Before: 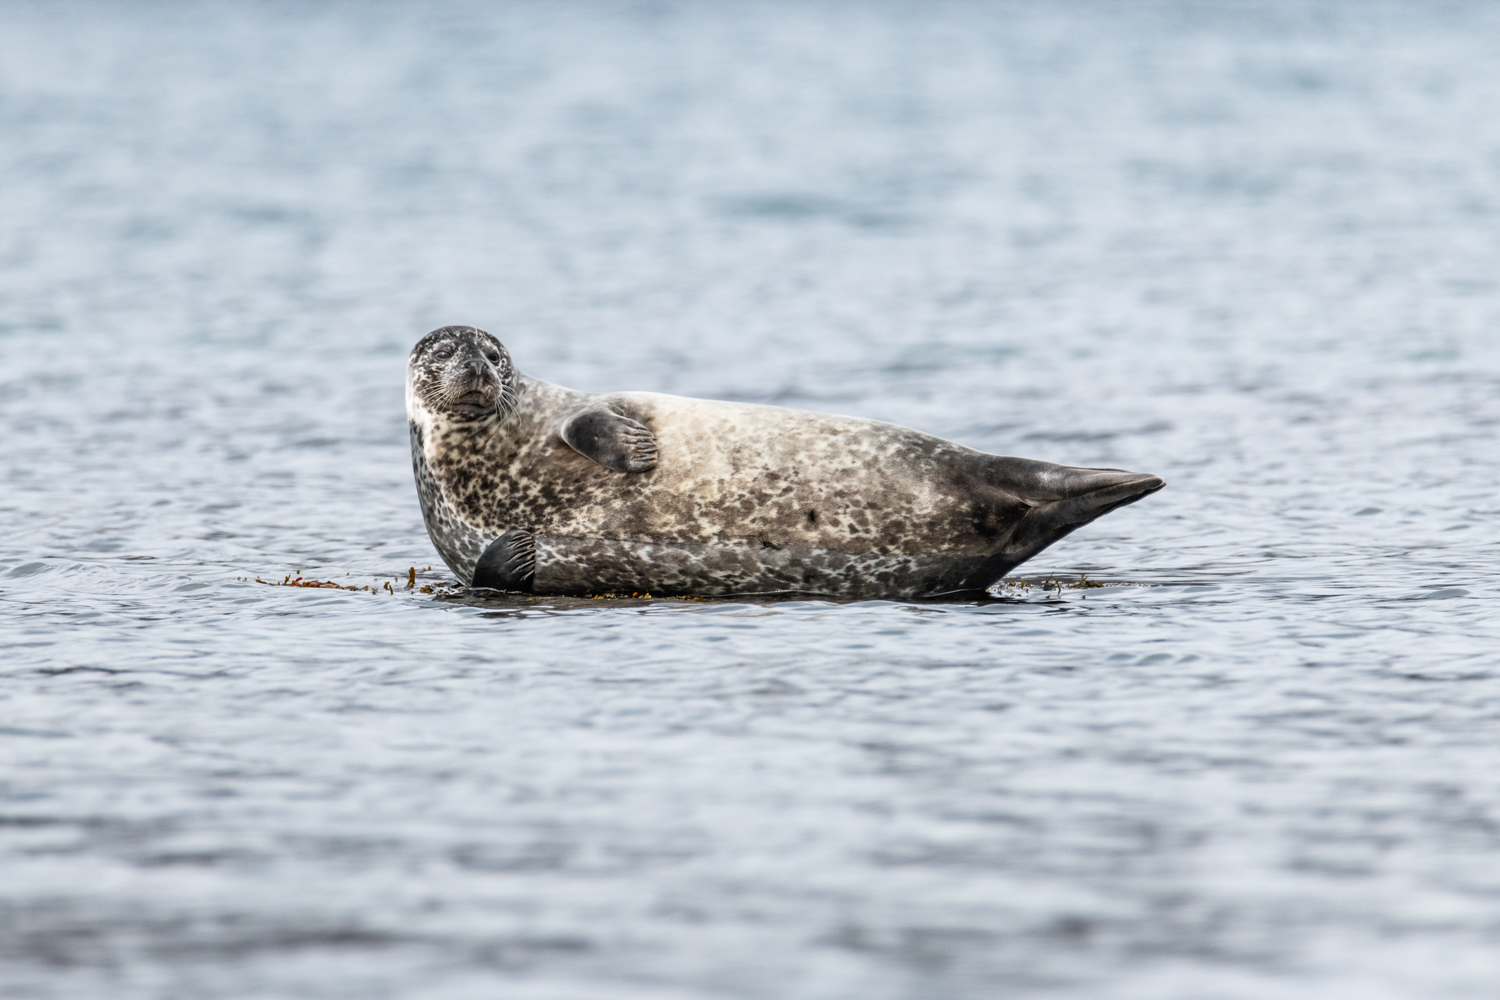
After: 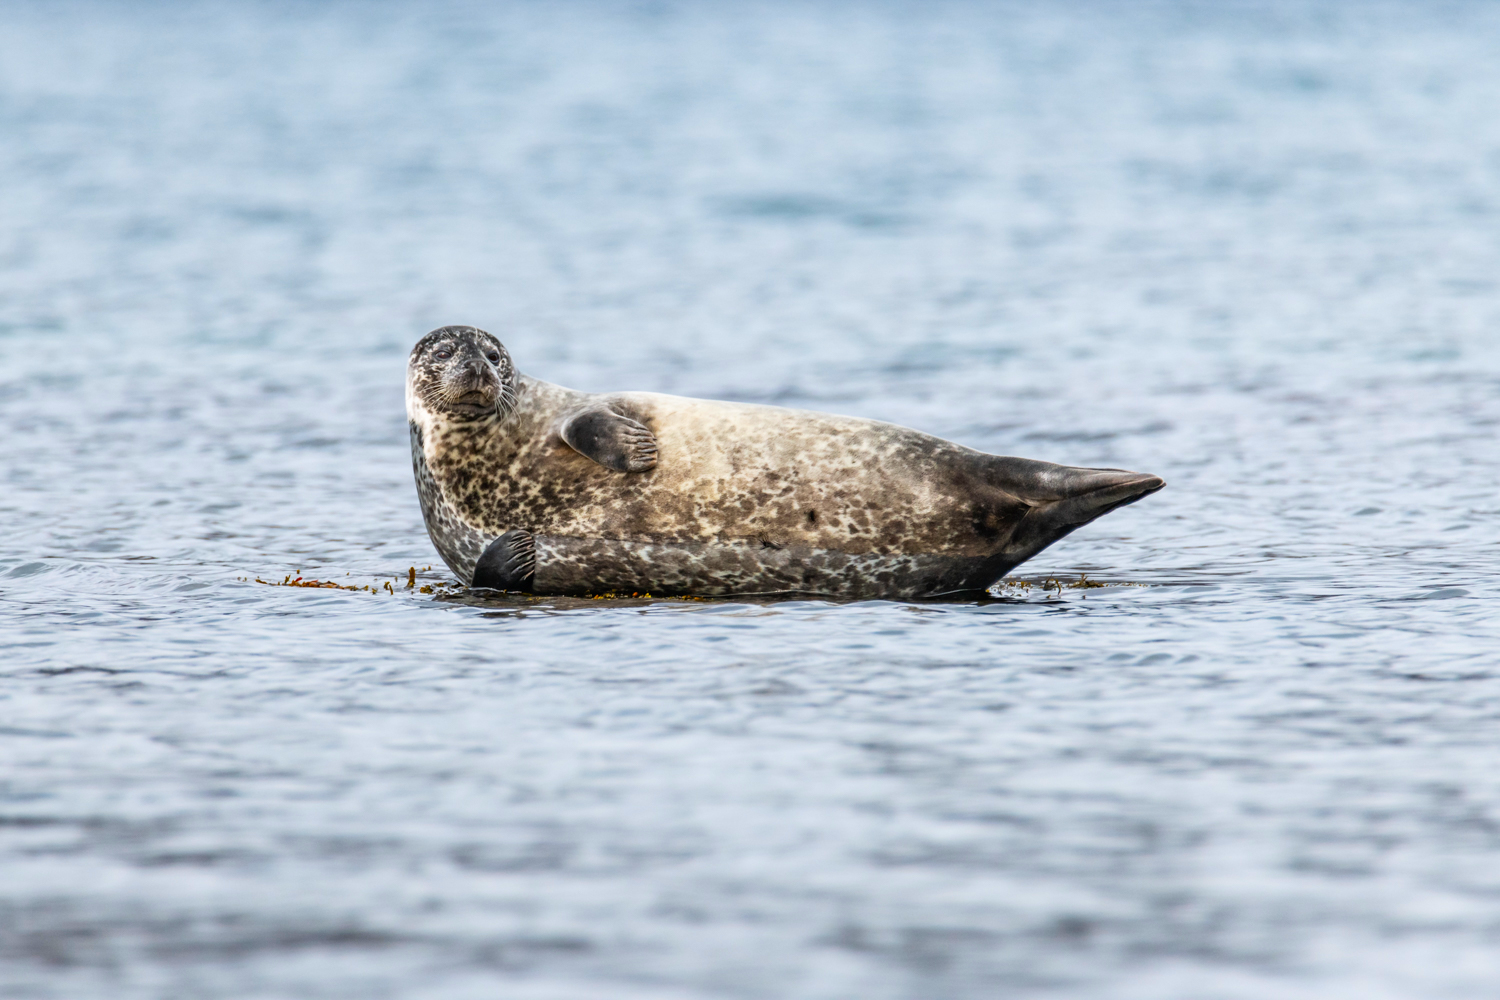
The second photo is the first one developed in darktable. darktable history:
color balance rgb: linear chroma grading › global chroma 15.572%, perceptual saturation grading › global saturation 25.18%, global vibrance 20%
